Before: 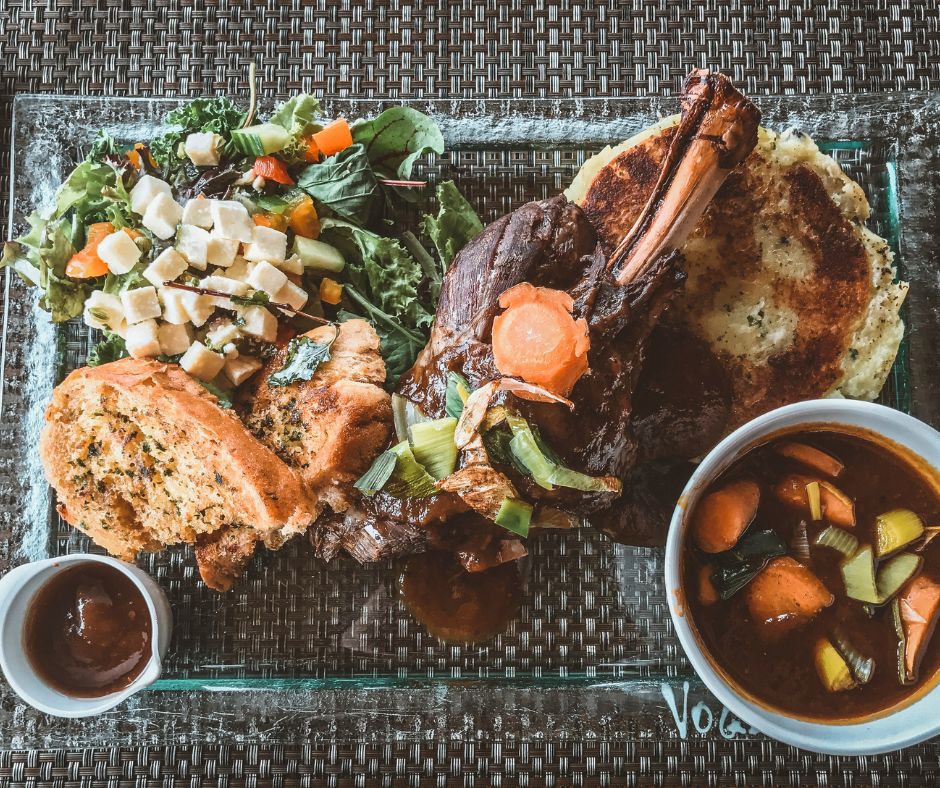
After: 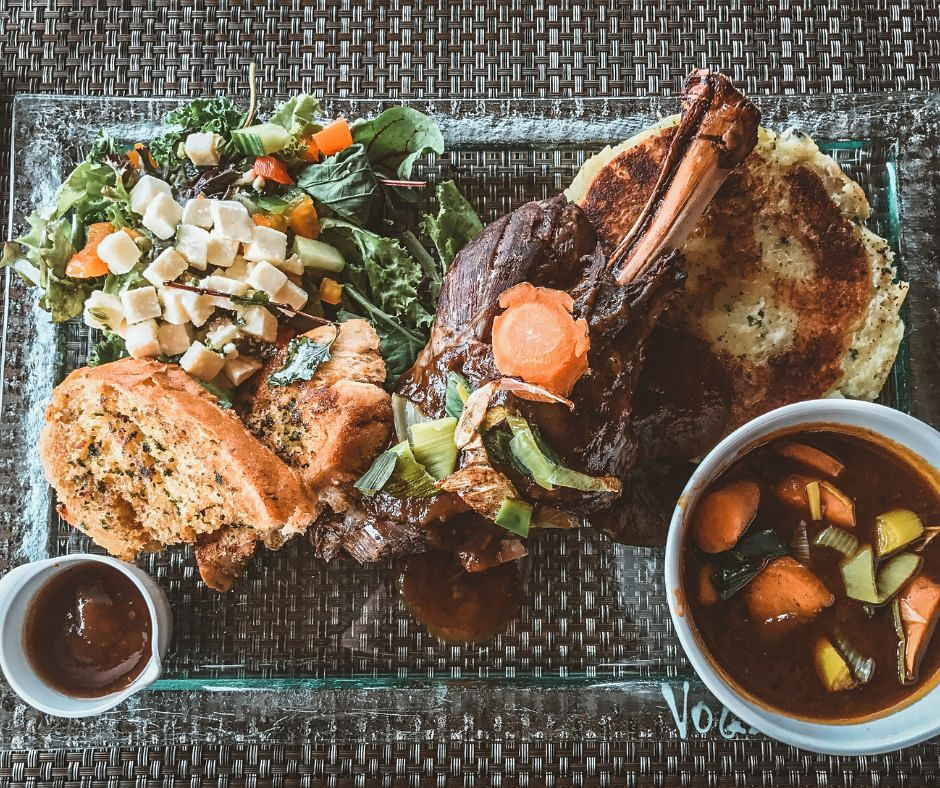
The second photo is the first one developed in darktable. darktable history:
color balance: input saturation 99%
sharpen: amount 0.2
white balance: emerald 1
